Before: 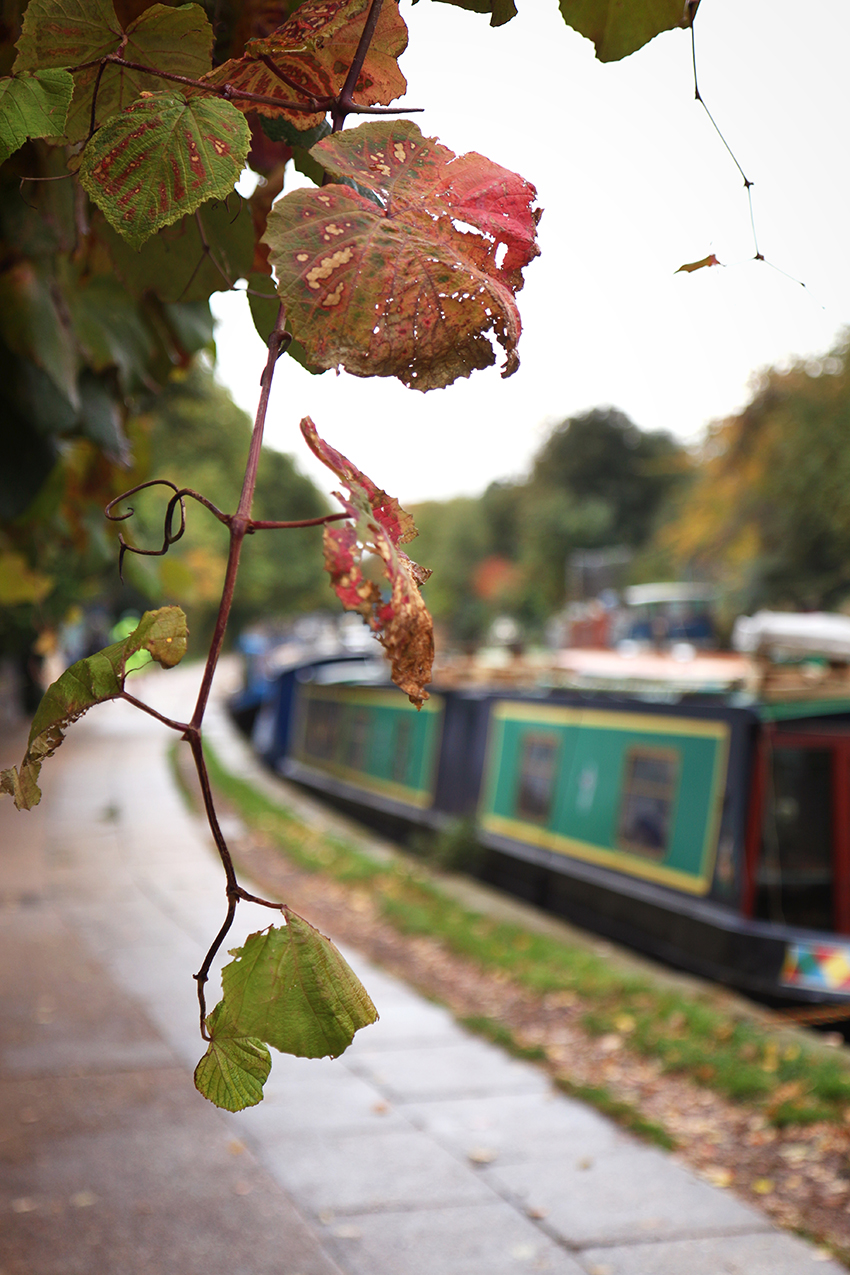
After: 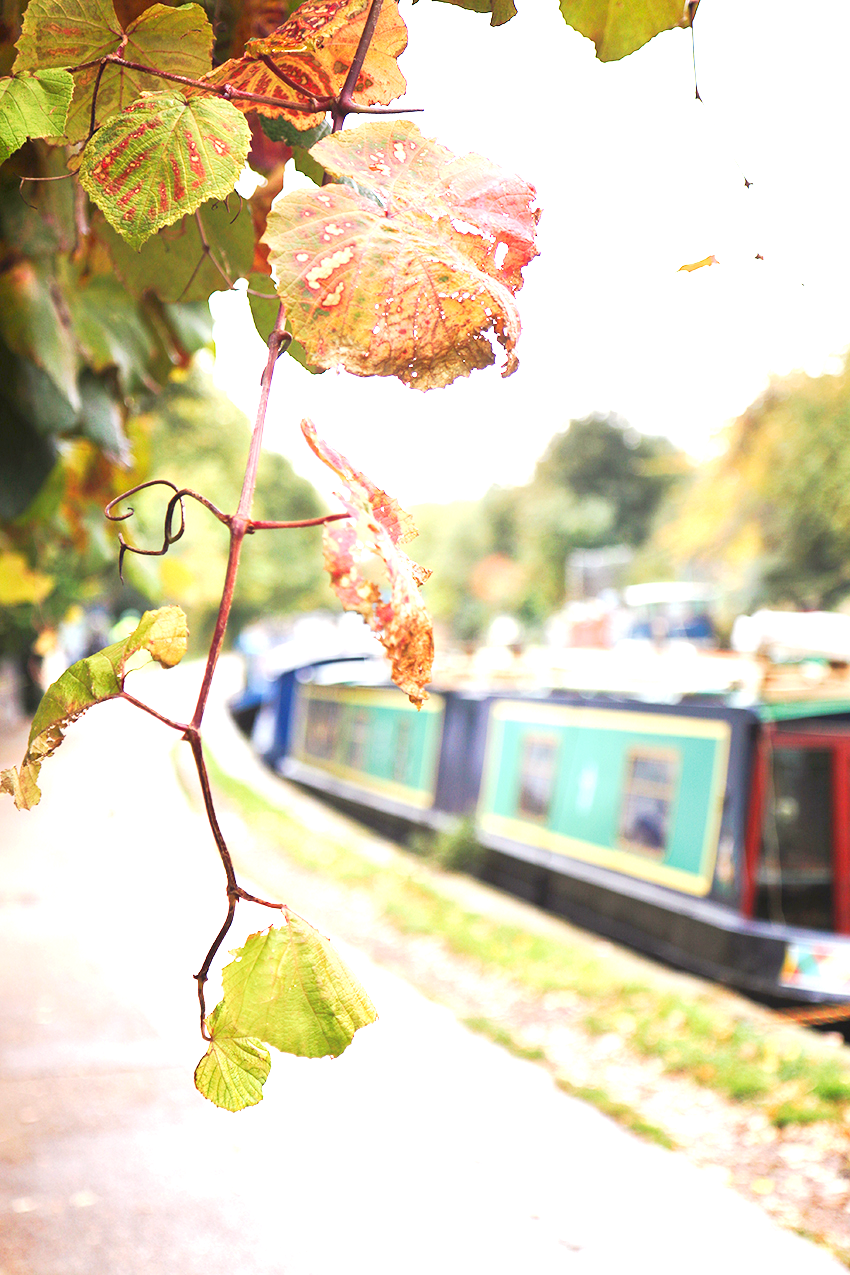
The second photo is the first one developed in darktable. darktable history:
exposure: exposure 2.189 EV, compensate highlight preservation false
tone curve: curves: ch0 [(0, 0.013) (0.104, 0.103) (0.258, 0.267) (0.448, 0.487) (0.709, 0.794) (0.895, 0.915) (0.994, 0.971)]; ch1 [(0, 0) (0.335, 0.298) (0.446, 0.413) (0.488, 0.484) (0.515, 0.508) (0.584, 0.623) (0.635, 0.661) (1, 1)]; ch2 [(0, 0) (0.314, 0.306) (0.436, 0.447) (0.502, 0.503) (0.538, 0.541) (0.568, 0.603) (0.641, 0.635) (0.717, 0.701) (1, 1)], preserve colors none
